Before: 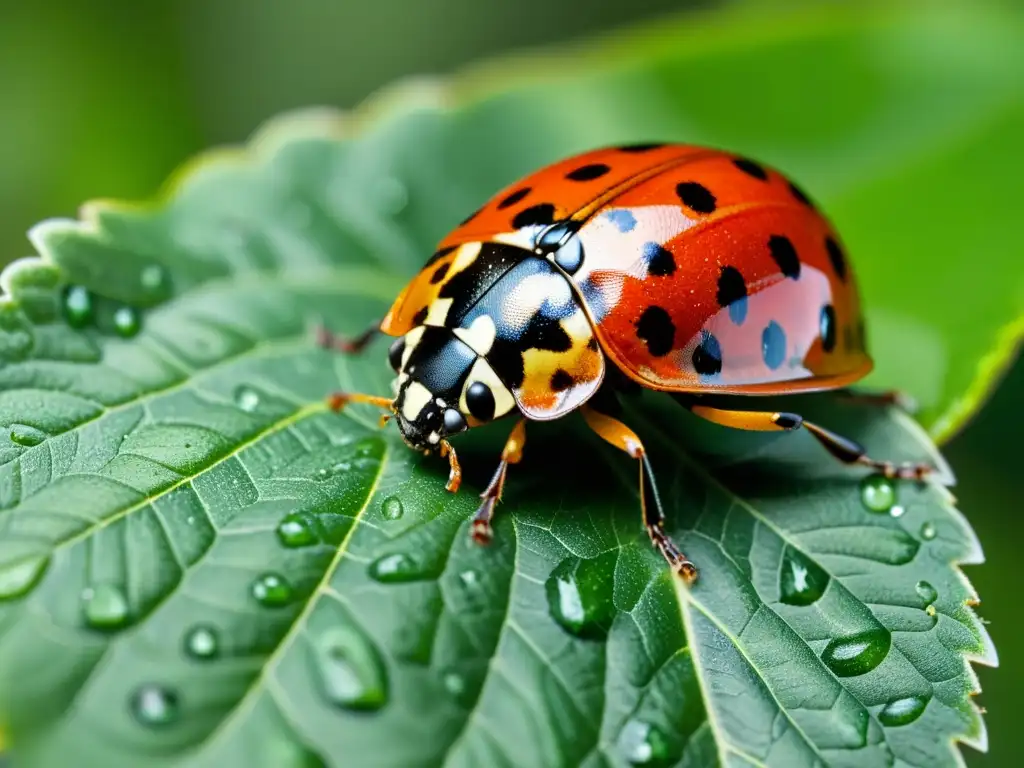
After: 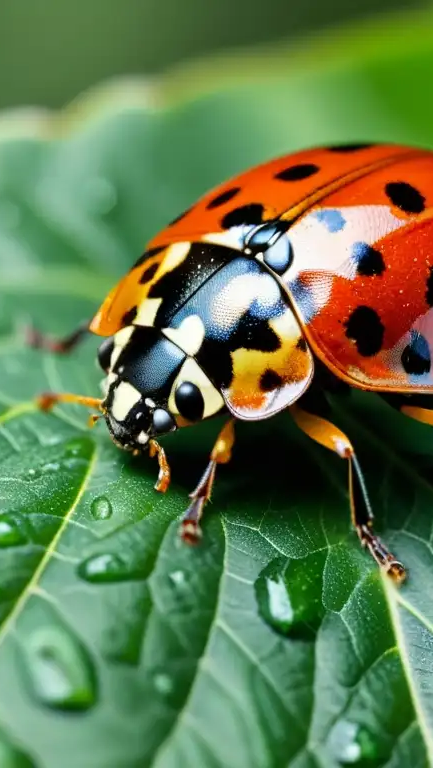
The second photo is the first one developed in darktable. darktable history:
crop: left 28.485%, right 29.214%
